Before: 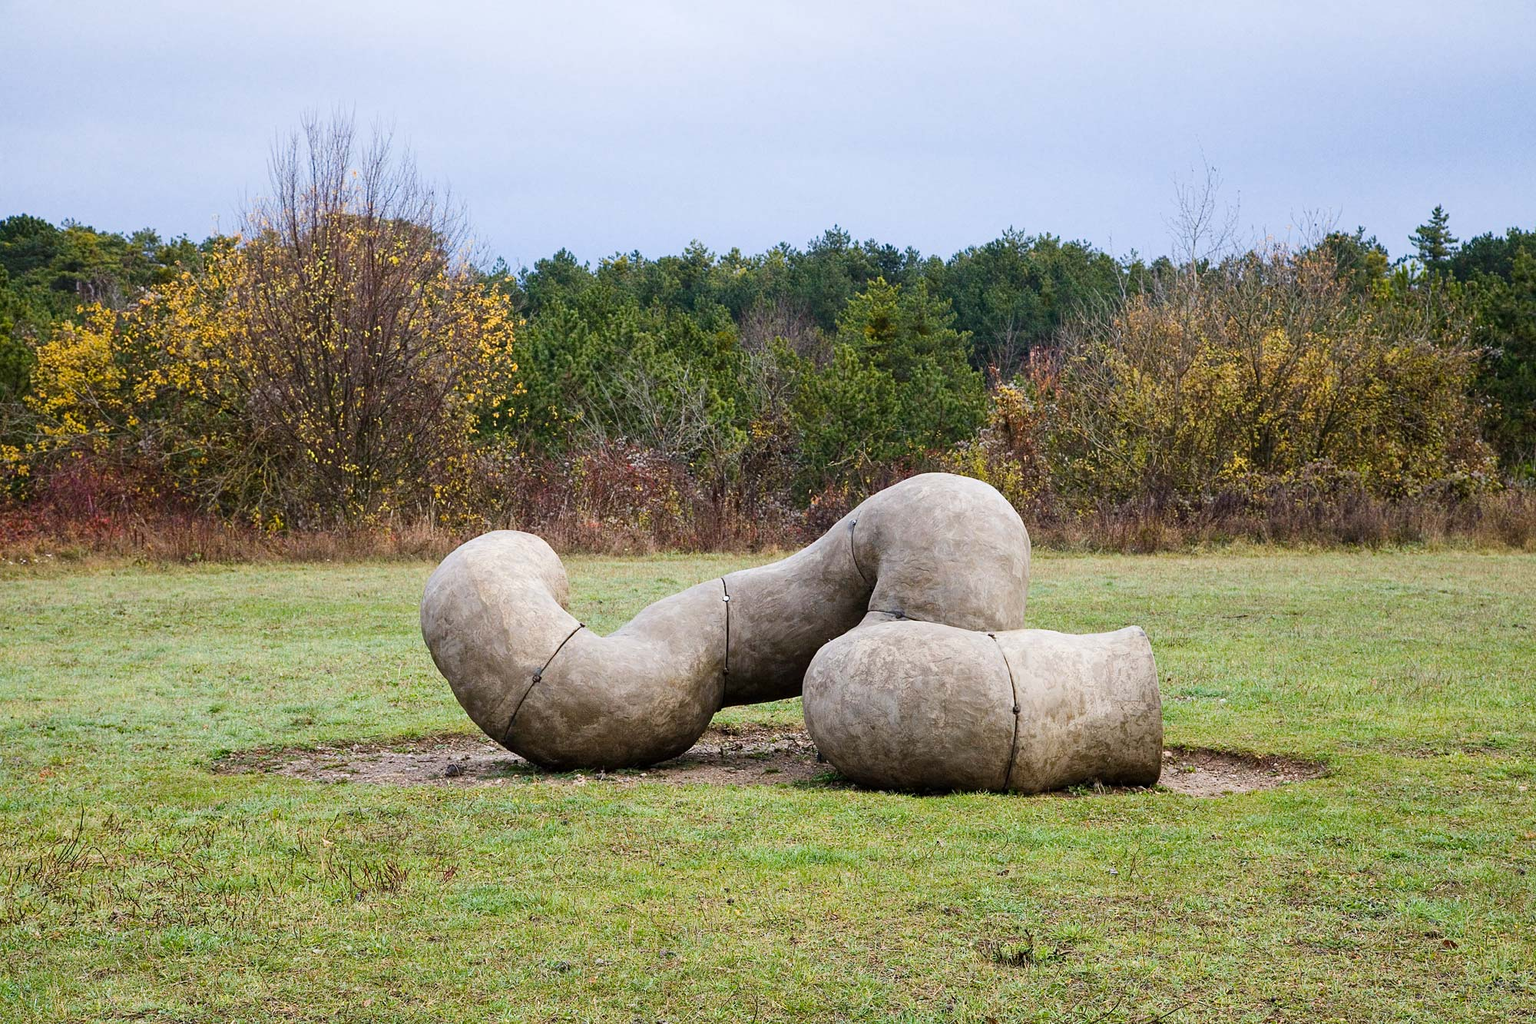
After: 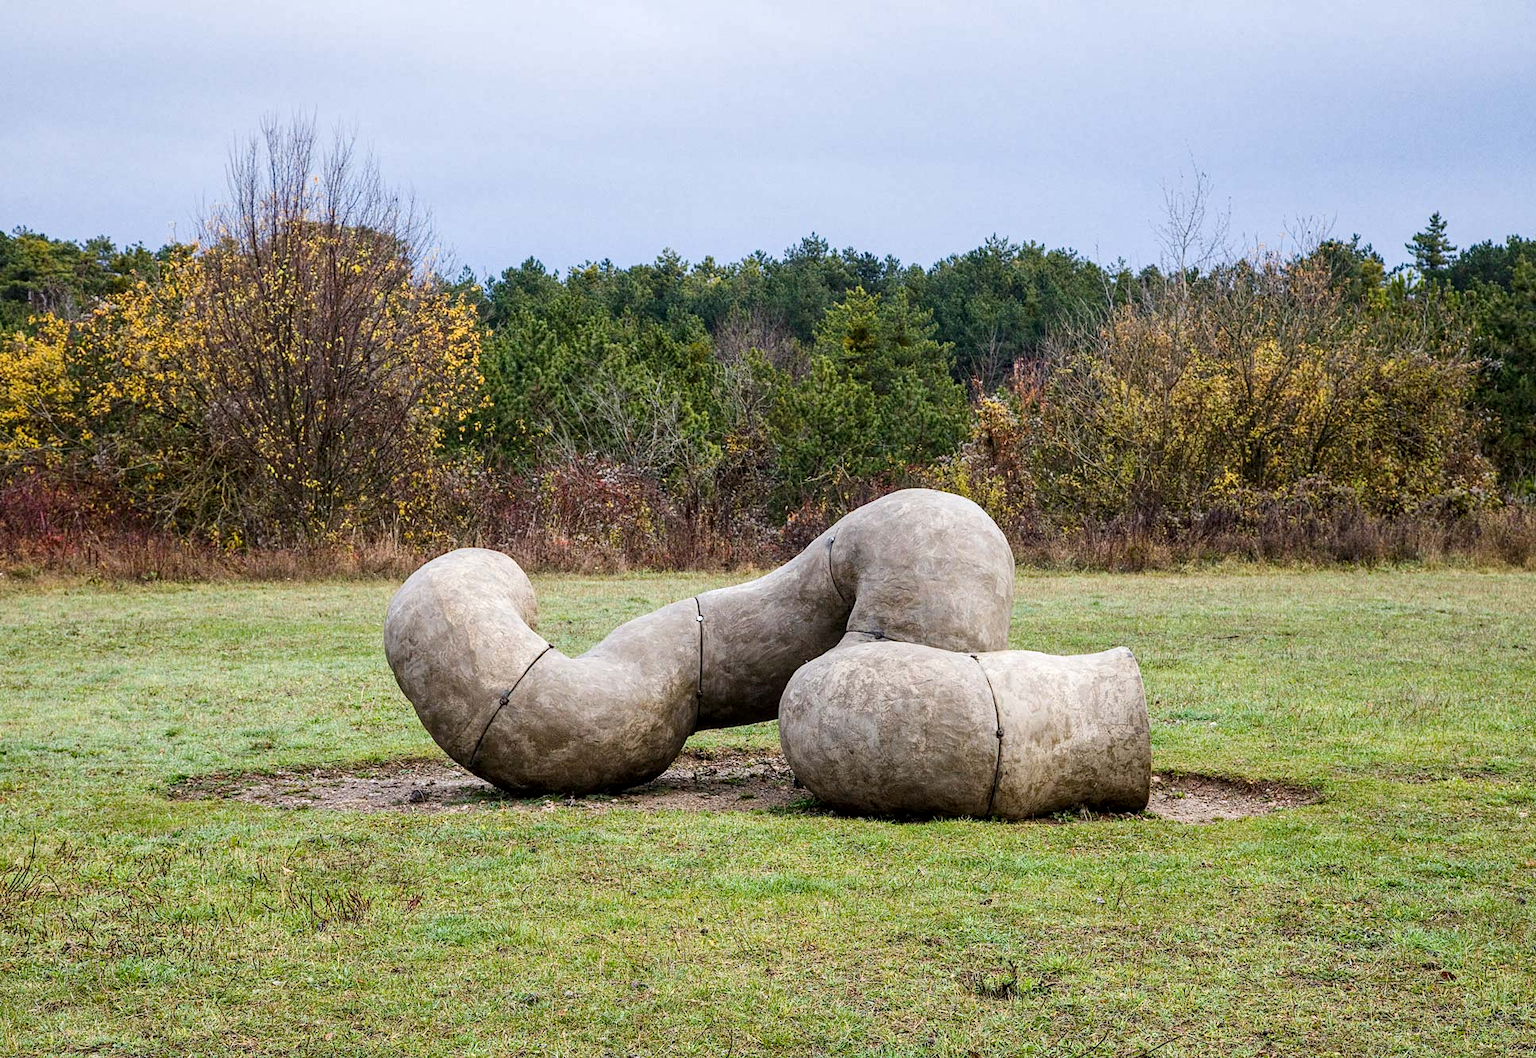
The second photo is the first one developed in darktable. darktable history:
crop and rotate: left 3.238%
local contrast: detail 130%
rotate and perspective: crop left 0, crop top 0
